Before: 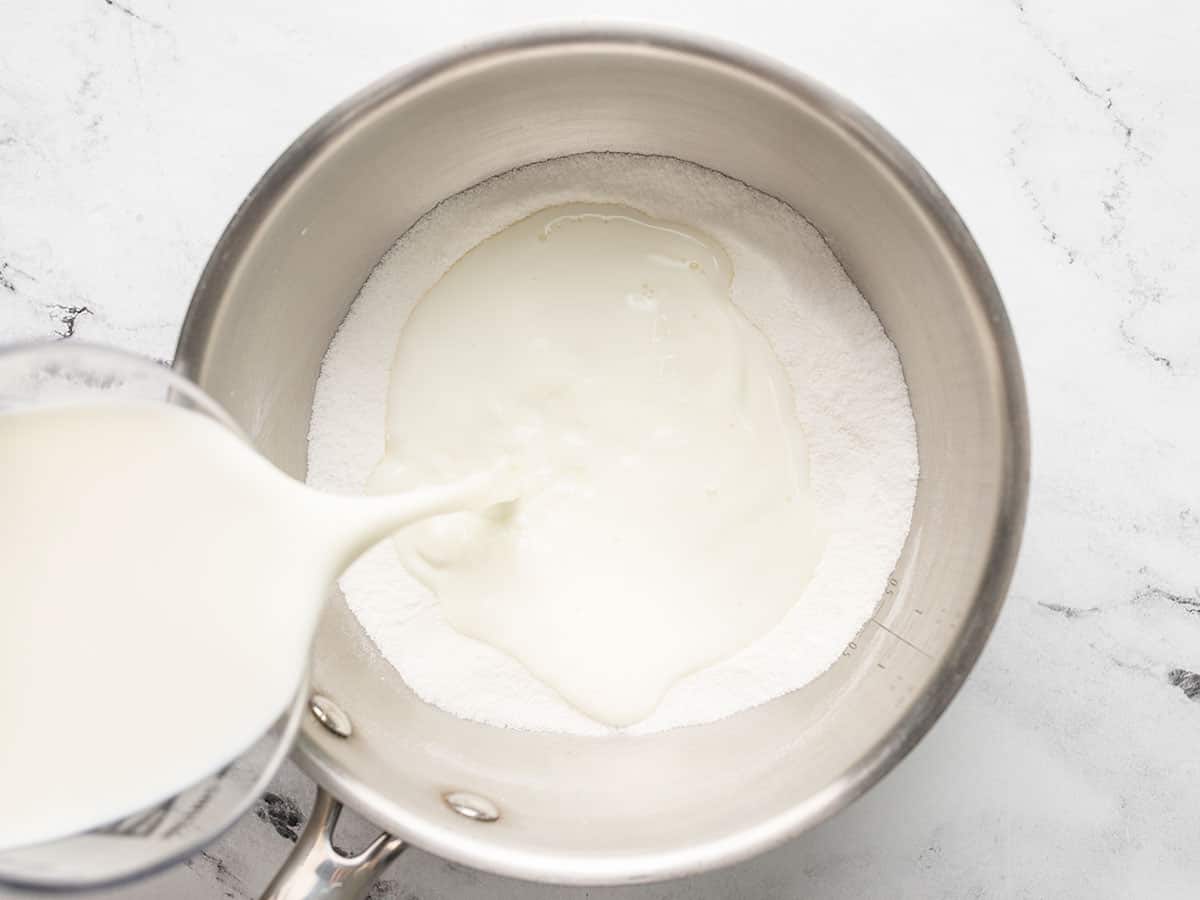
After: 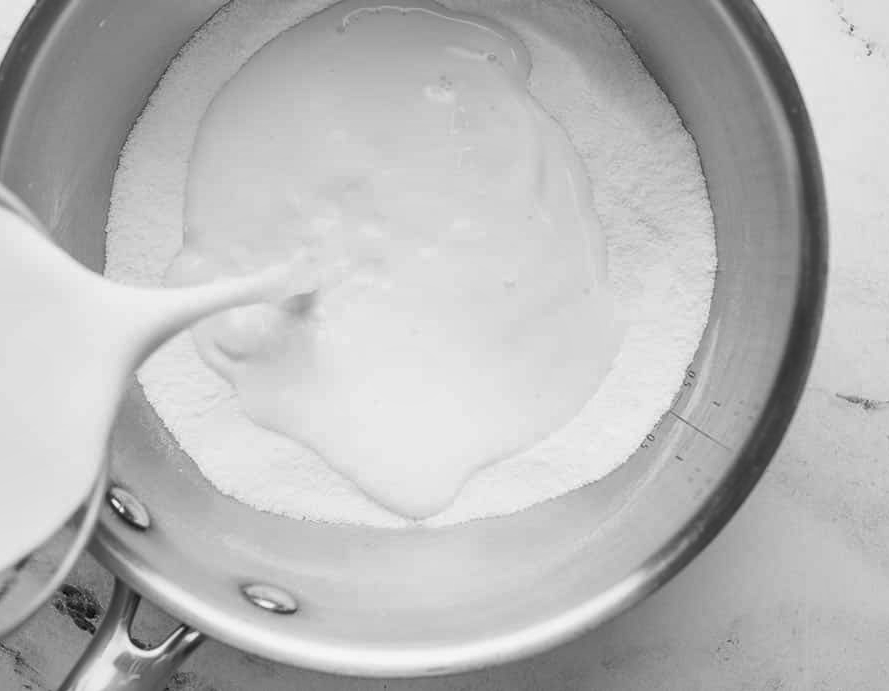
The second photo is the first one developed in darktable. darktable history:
shadows and highlights: shadows 43.51, white point adjustment -1.53, soften with gaussian
color calibration: output gray [0.18, 0.41, 0.41, 0], illuminant as shot in camera, x 0.358, y 0.373, temperature 4628.91 K
crop: left 16.852%, top 23.193%, right 9.053%
